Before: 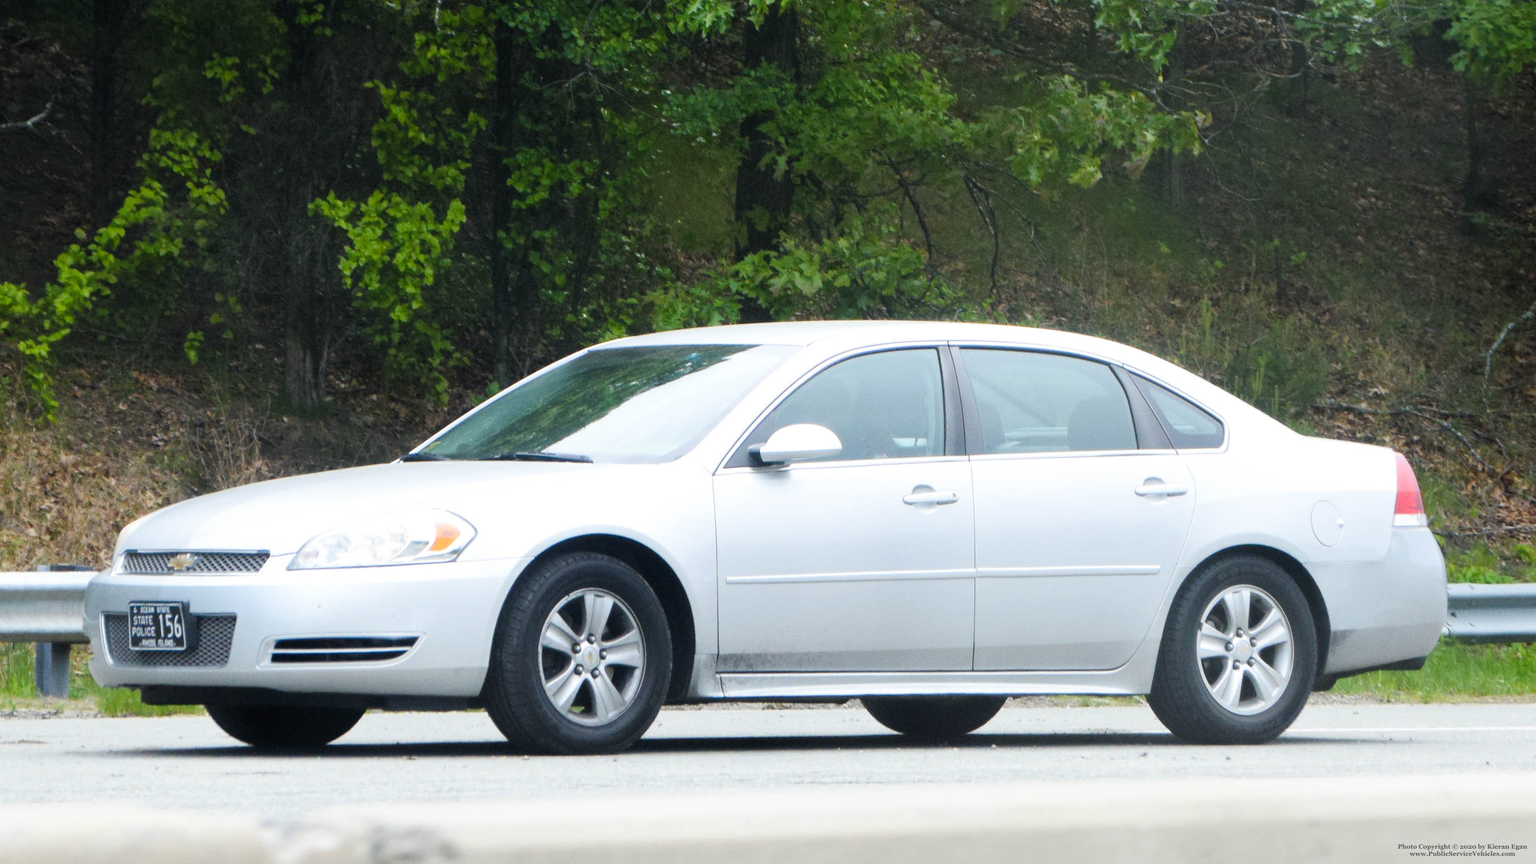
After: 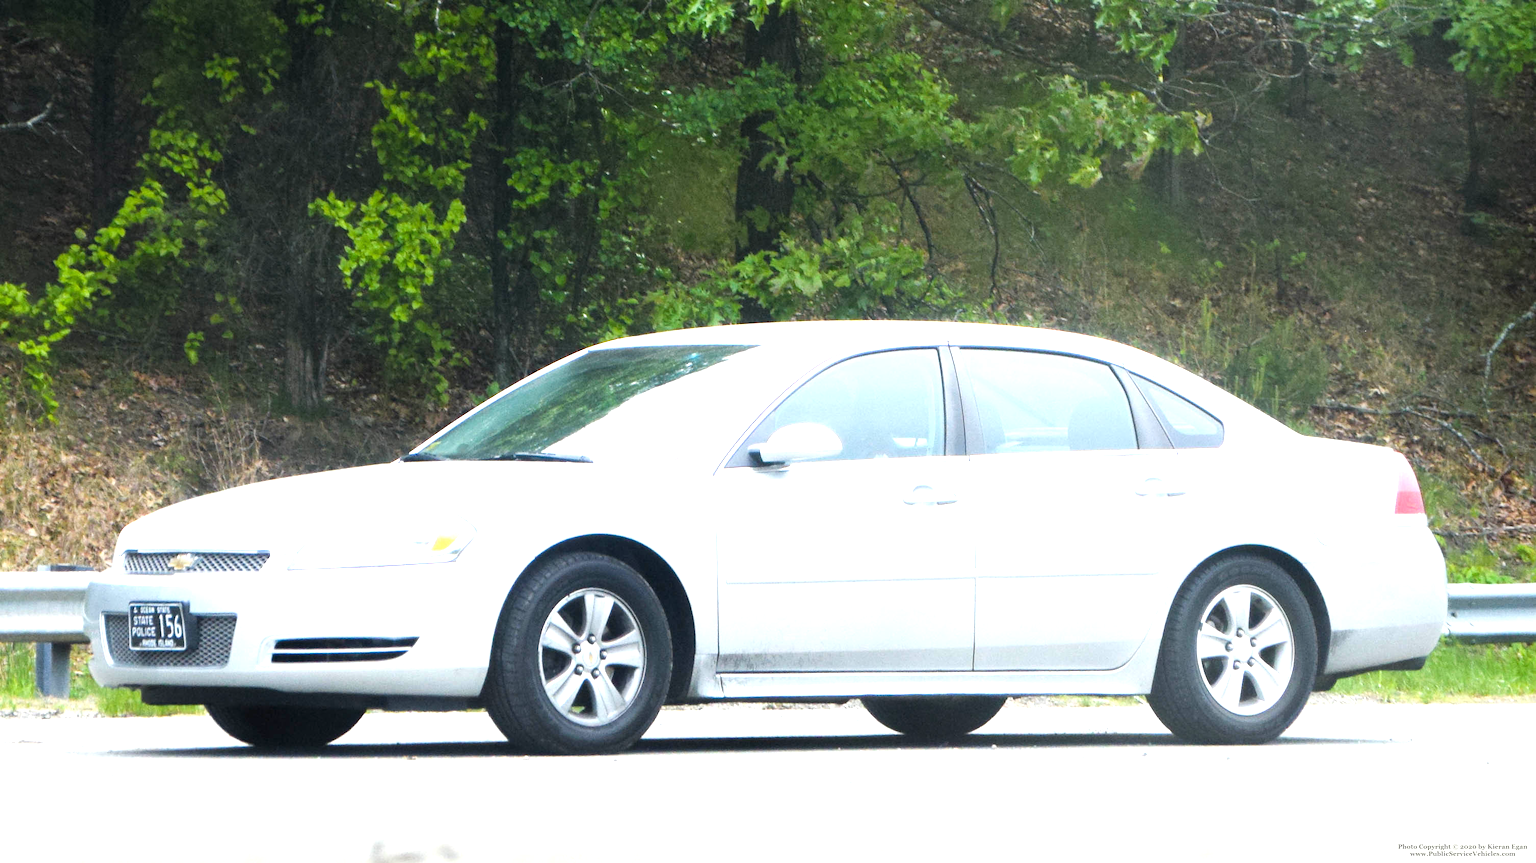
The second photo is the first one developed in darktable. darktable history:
exposure: exposure 0.951 EV, compensate highlight preservation false
